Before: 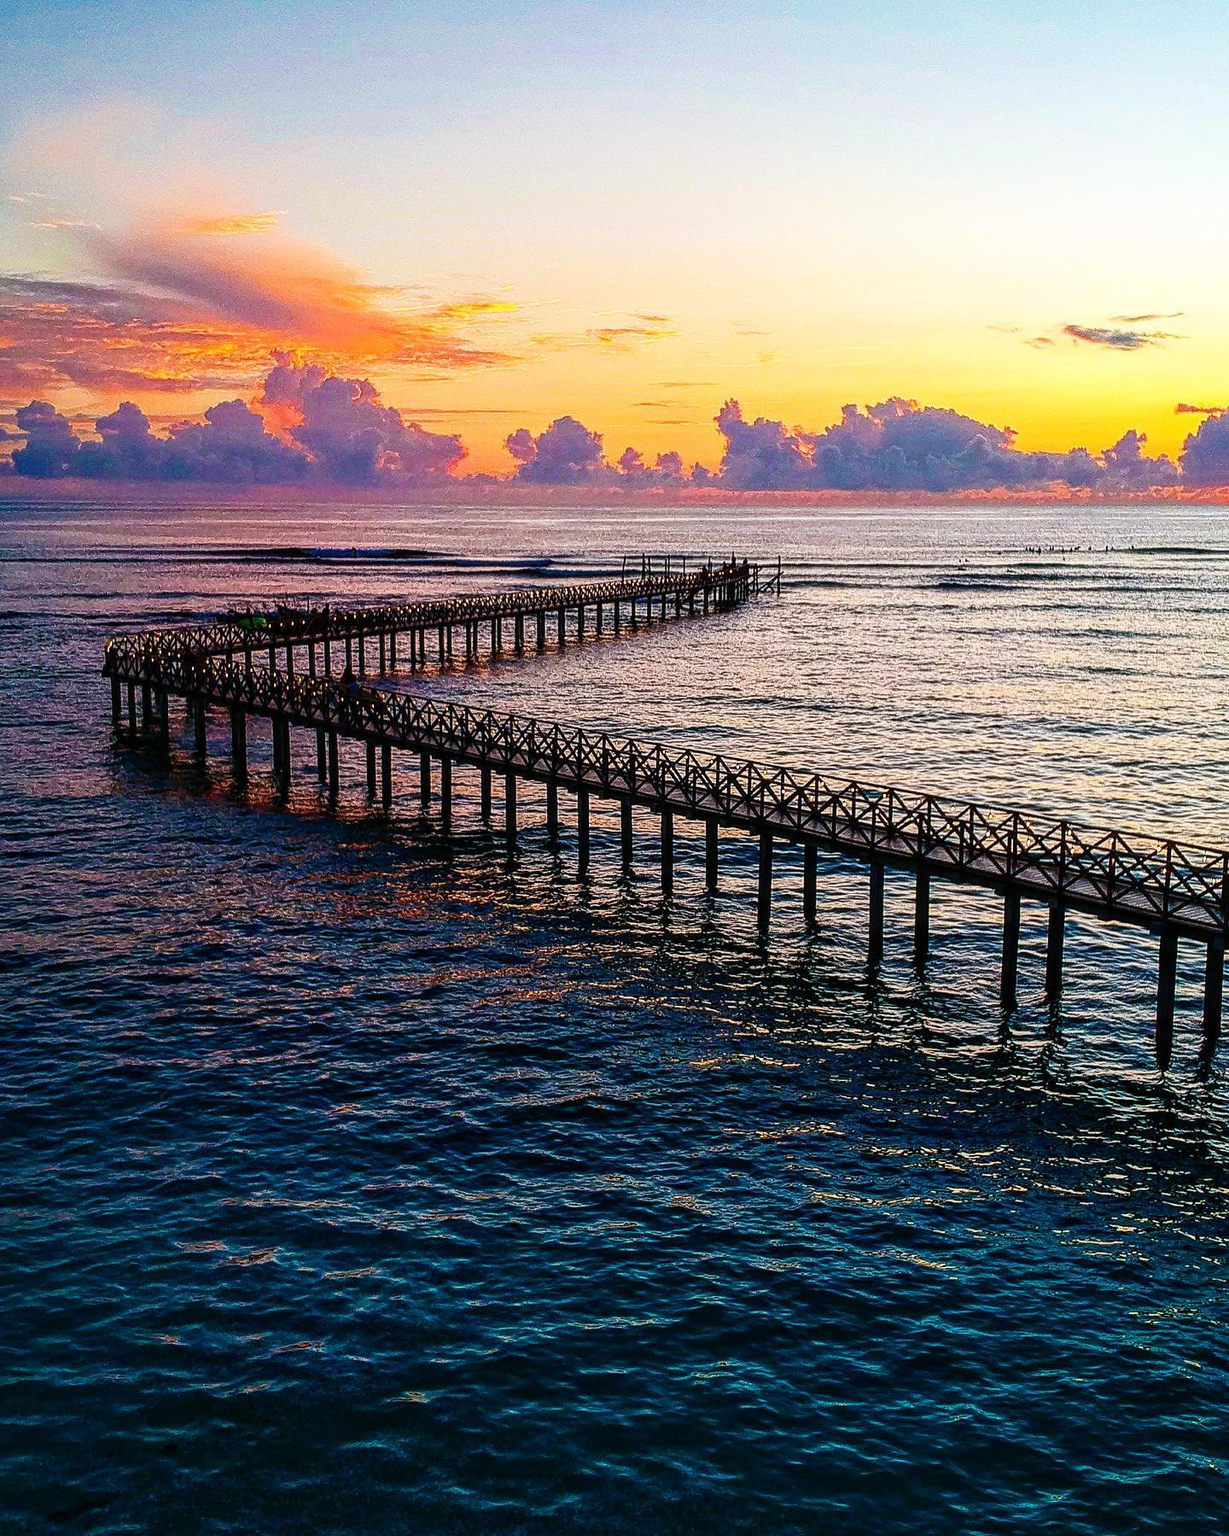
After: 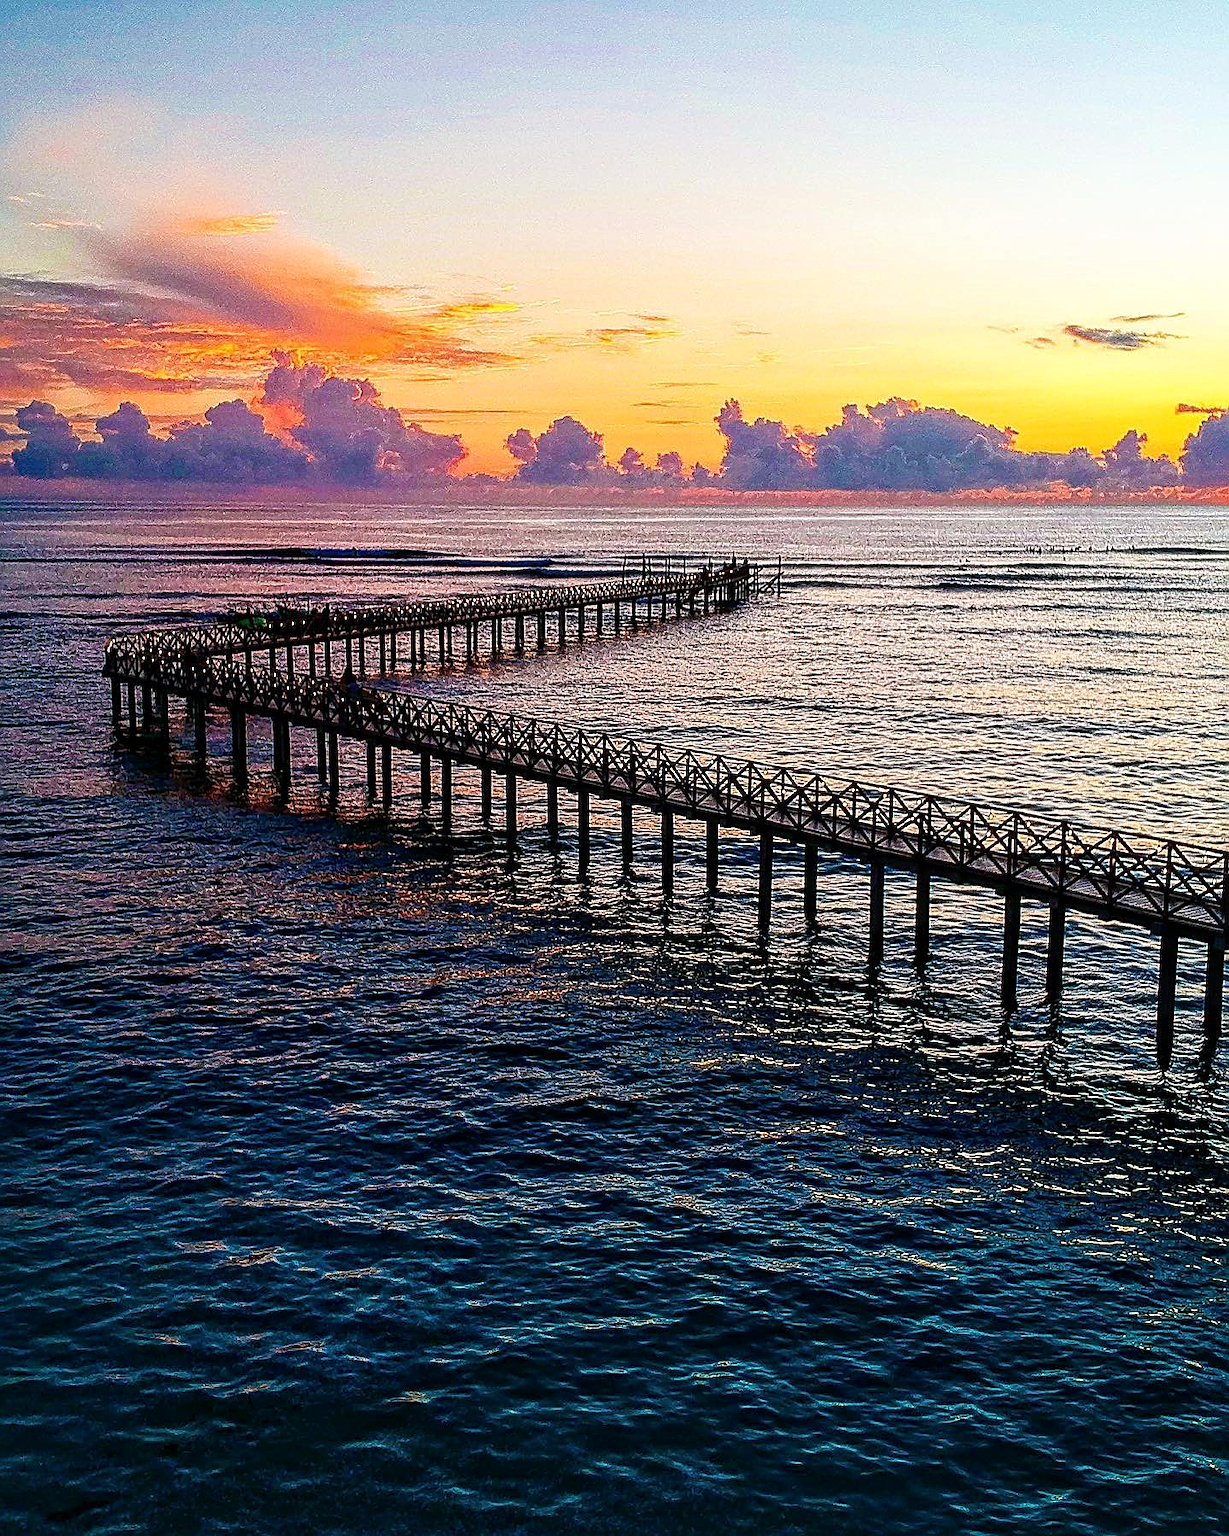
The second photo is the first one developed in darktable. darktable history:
sharpen: on, module defaults
local contrast: mode bilateral grid, contrast 20, coarseness 50, detail 119%, midtone range 0.2
